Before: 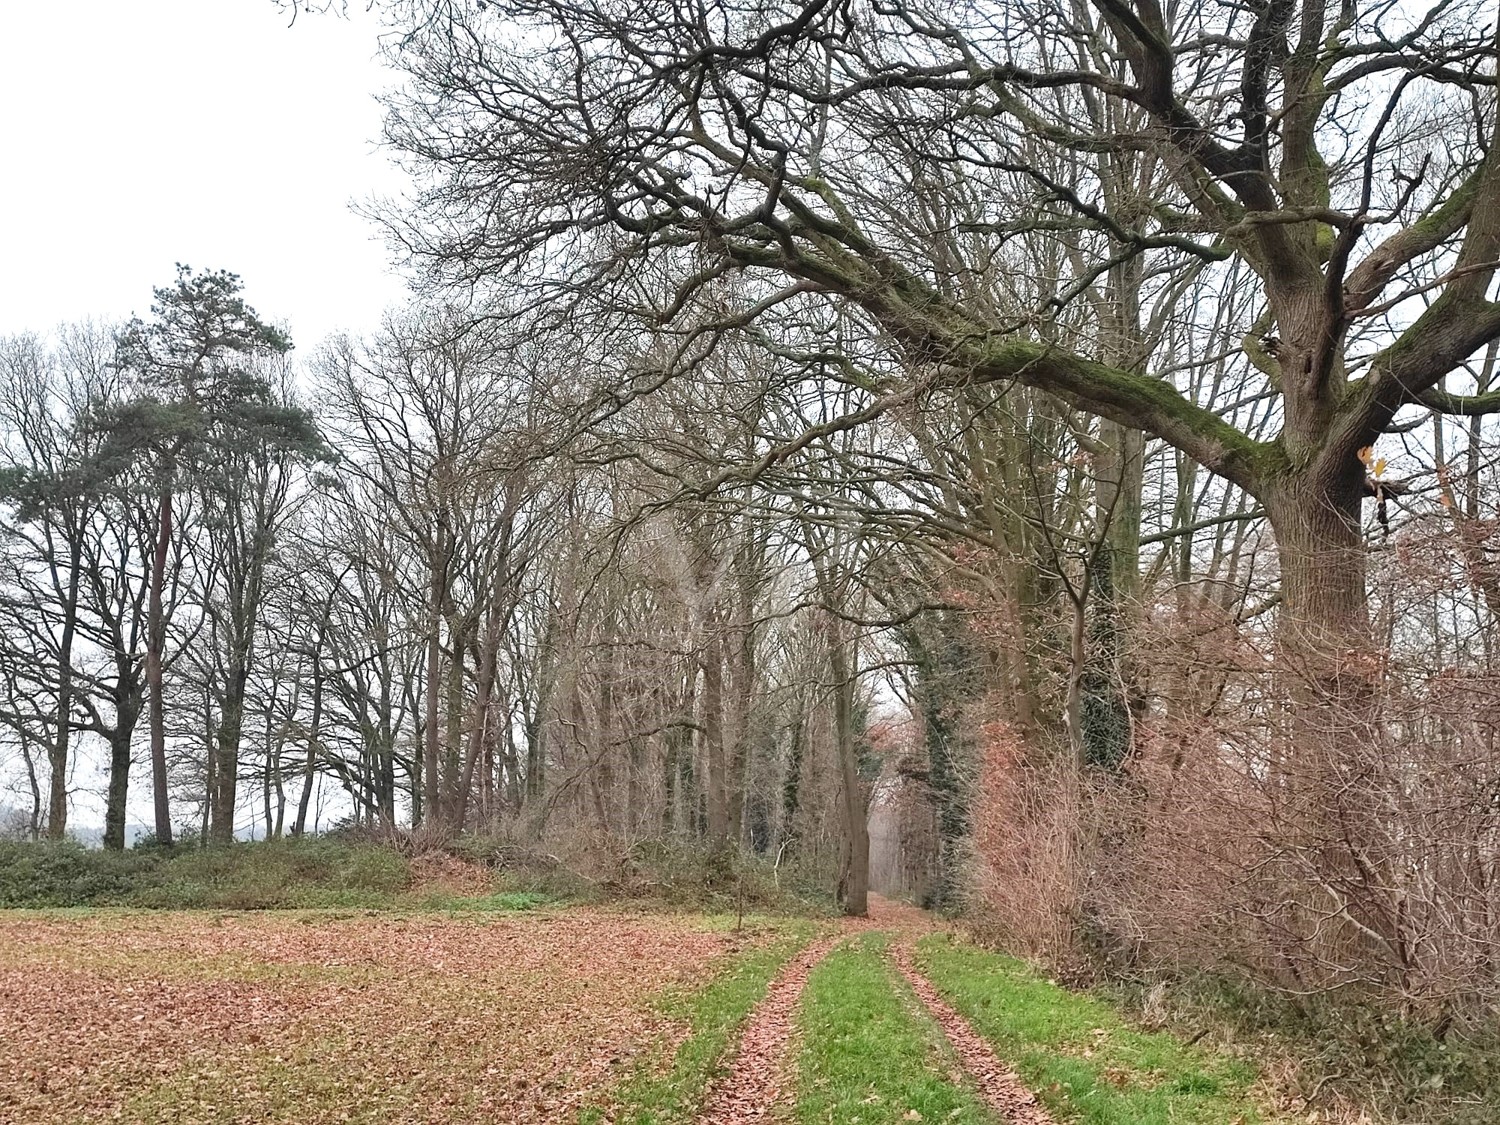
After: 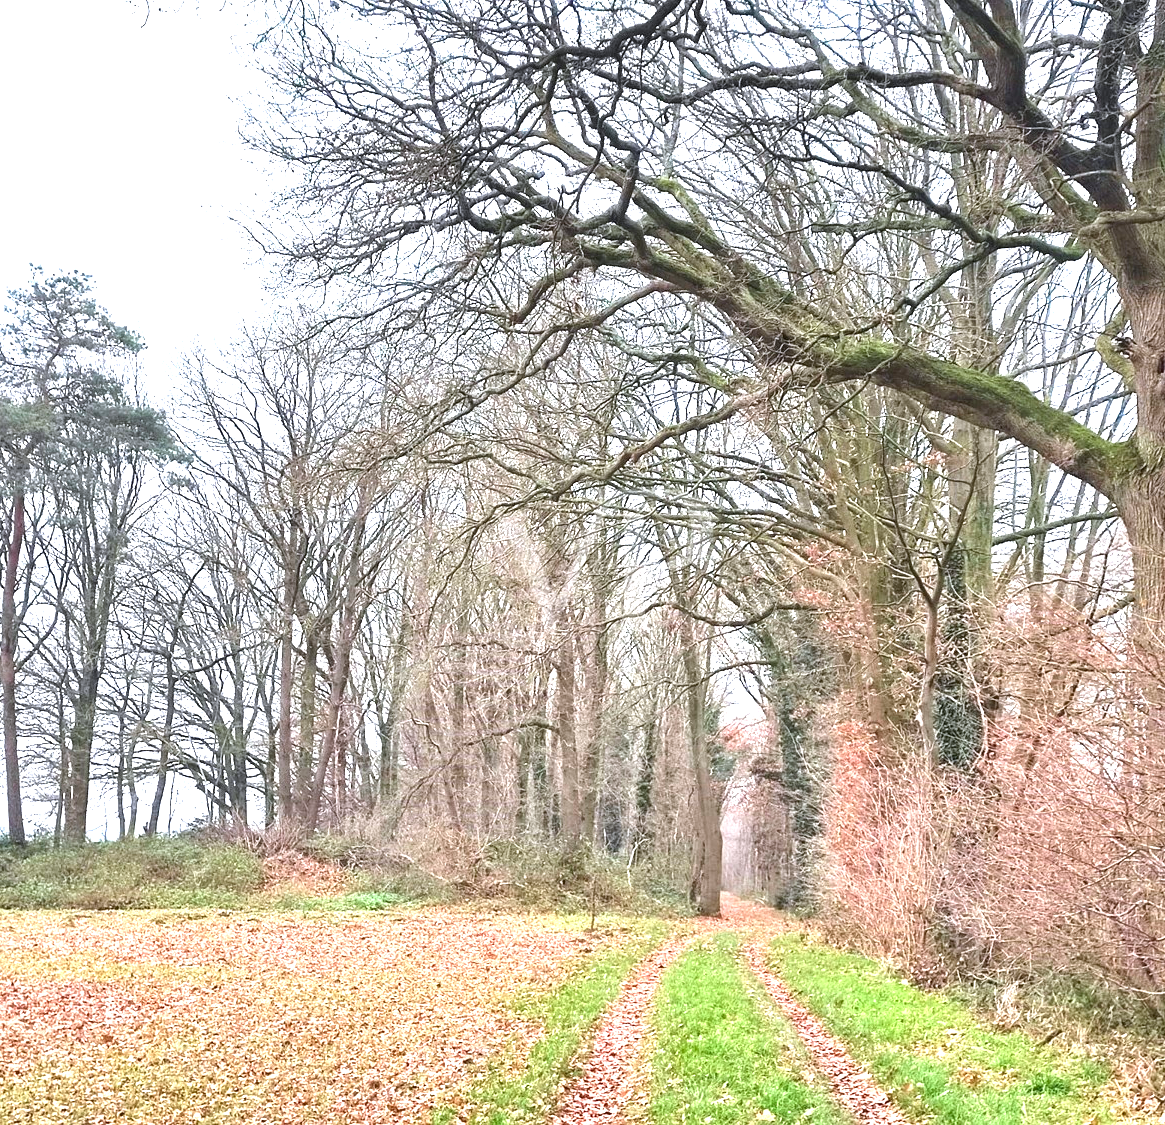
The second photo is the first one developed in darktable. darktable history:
contrast brightness saturation: contrast -0.024, brightness -0.014, saturation 0.035
exposure: black level correction 0, exposure 1.472 EV, compensate highlight preservation false
crop: left 9.856%, right 12.474%
color calibration: output colorfulness [0, 0.315, 0, 0], illuminant as shot in camera, x 0.358, y 0.373, temperature 4628.91 K, saturation algorithm version 1 (2020)
